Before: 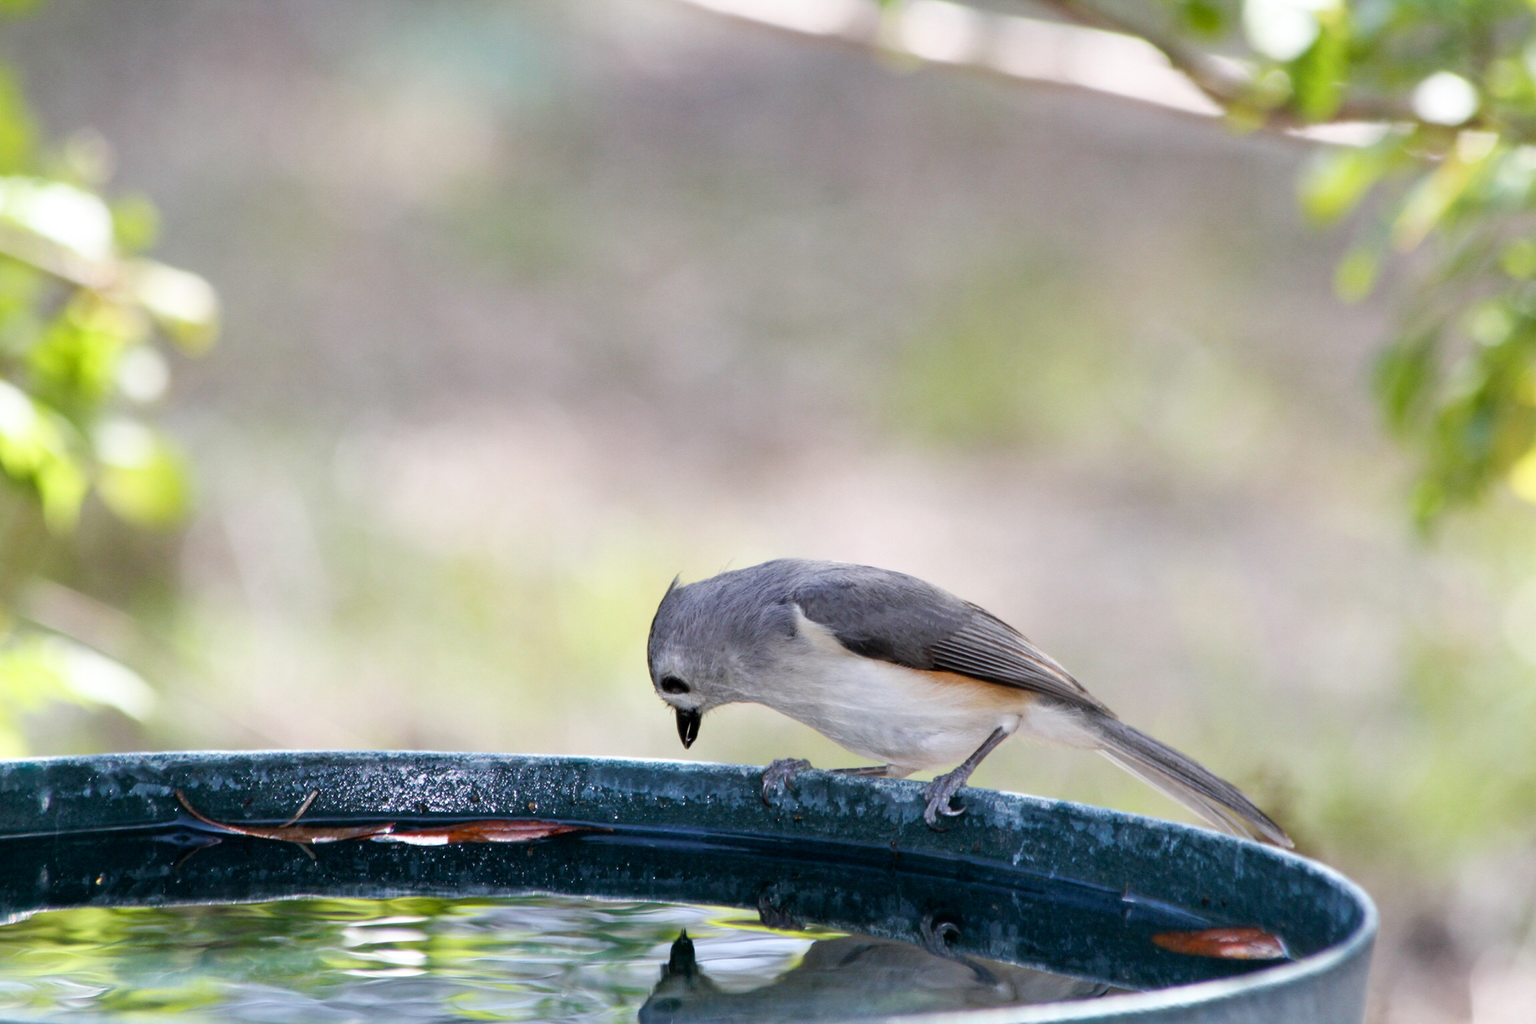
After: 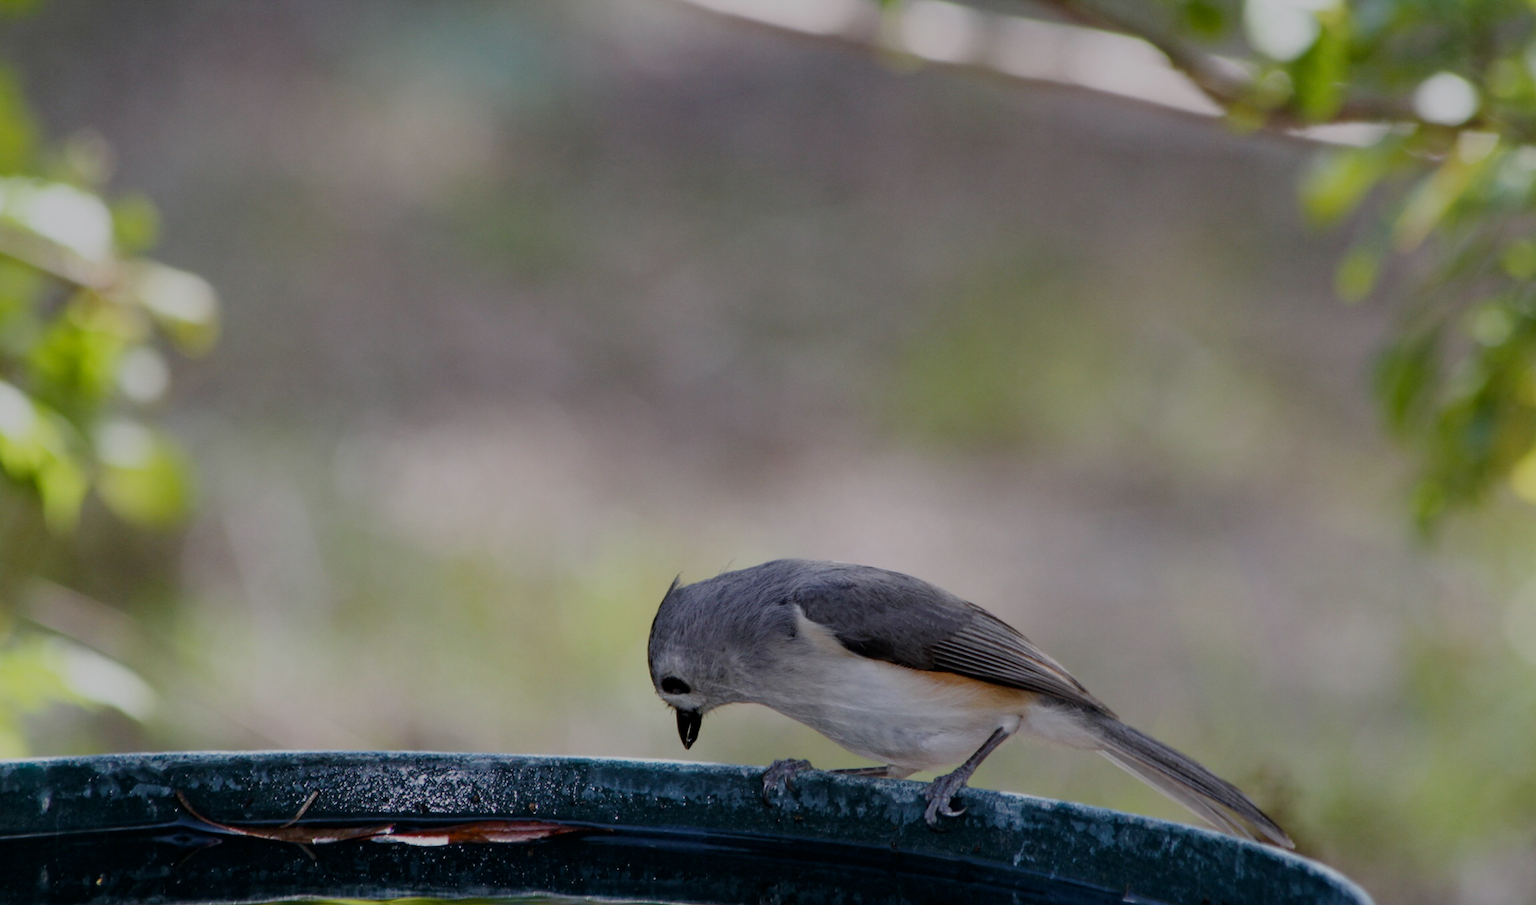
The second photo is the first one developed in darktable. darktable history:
exposure: exposure -1.433 EV, compensate highlight preservation false
tone equalizer: -8 EV -0.401 EV, -7 EV -0.377 EV, -6 EV -0.304 EV, -5 EV -0.197 EV, -3 EV 0.203 EV, -2 EV 0.317 EV, -1 EV 0.395 EV, +0 EV 0.435 EV
haze removal: compatibility mode true, adaptive false
crop and rotate: top 0%, bottom 11.563%
